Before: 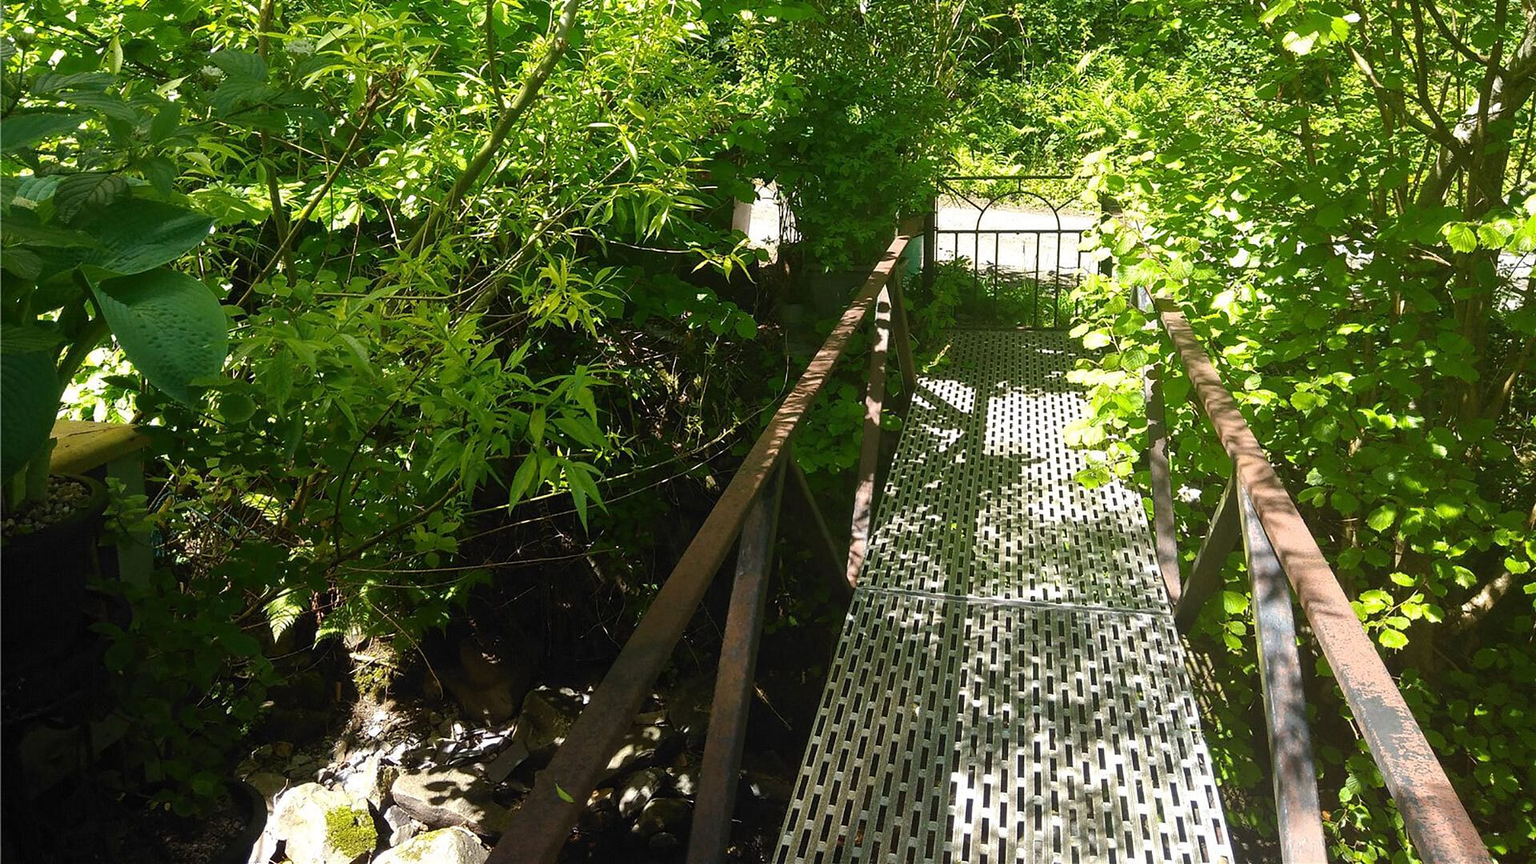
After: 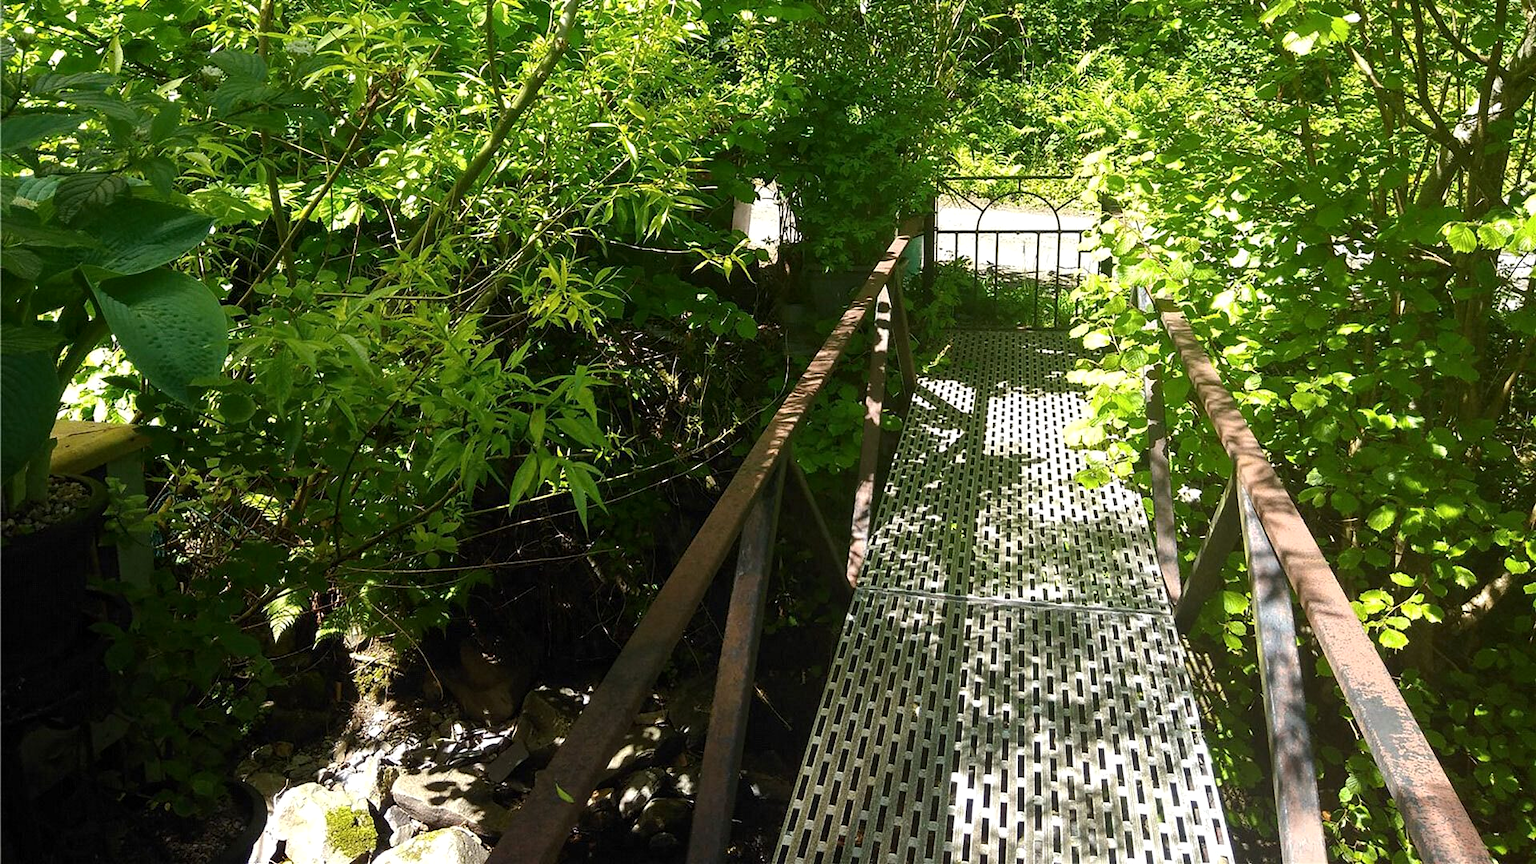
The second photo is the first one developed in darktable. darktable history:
contrast brightness saturation: contrast 0.073
local contrast: highlights 106%, shadows 100%, detail 119%, midtone range 0.2
